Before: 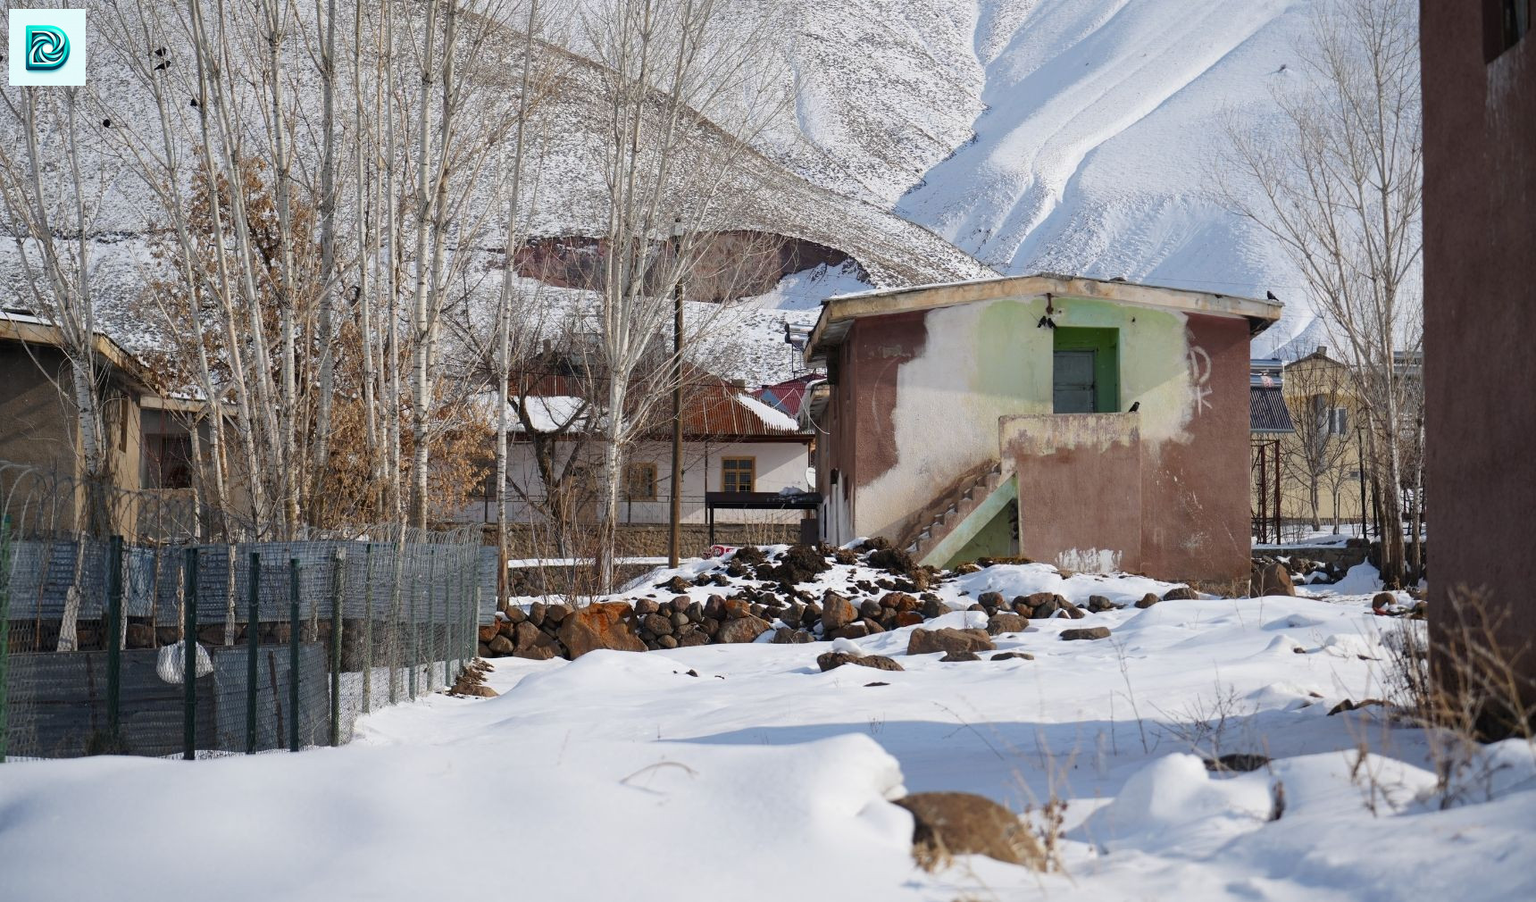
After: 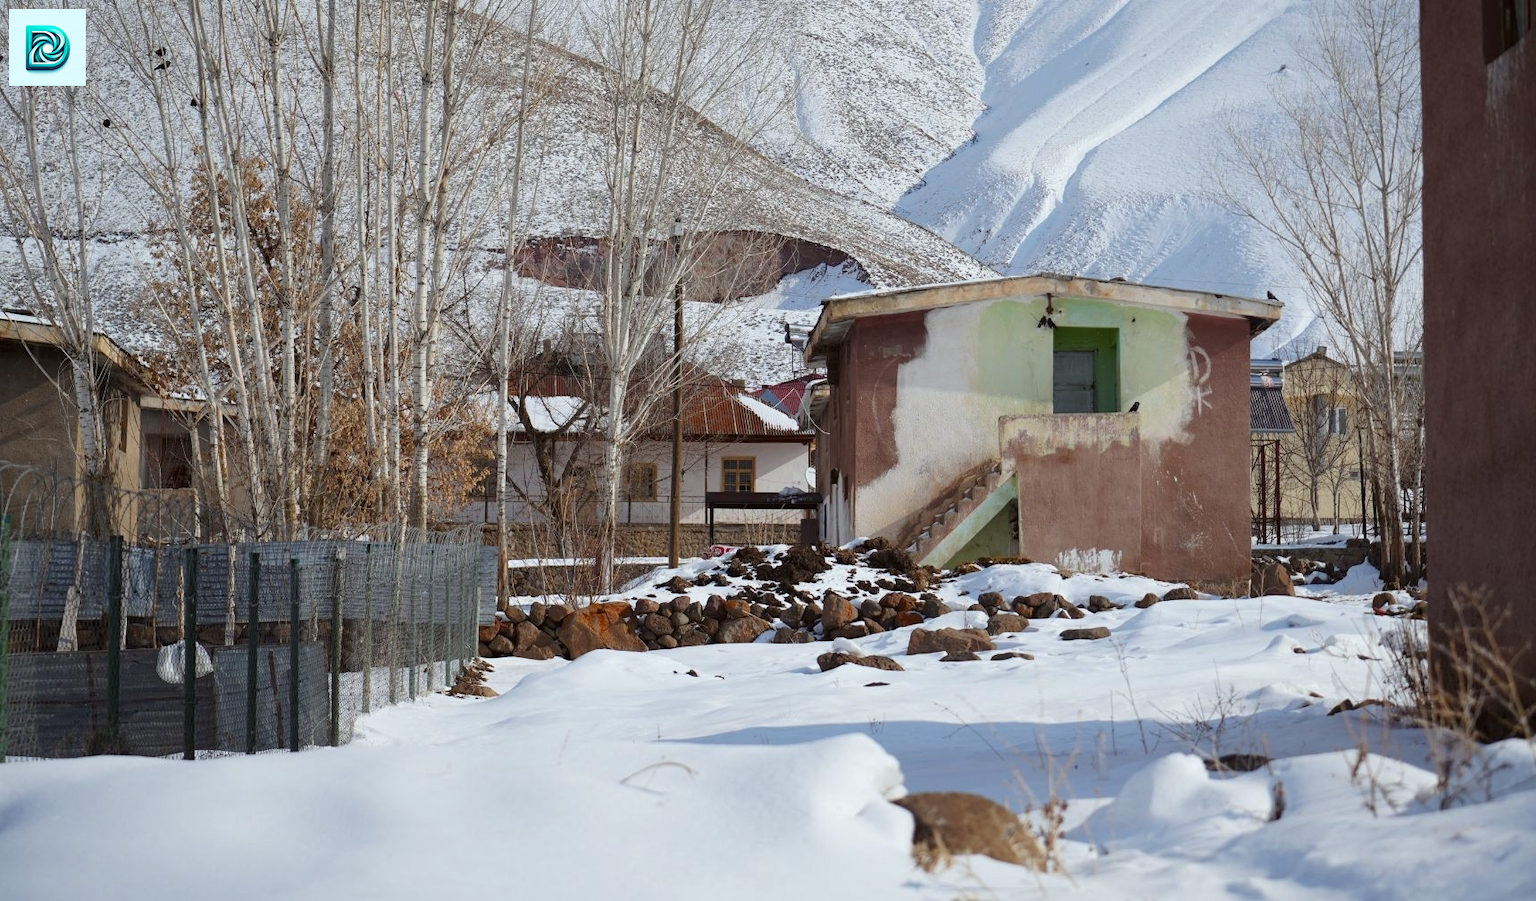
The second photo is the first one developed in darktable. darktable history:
color correction: highlights a* -2.87, highlights b* -2.57, shadows a* 2.47, shadows b* 2.67
